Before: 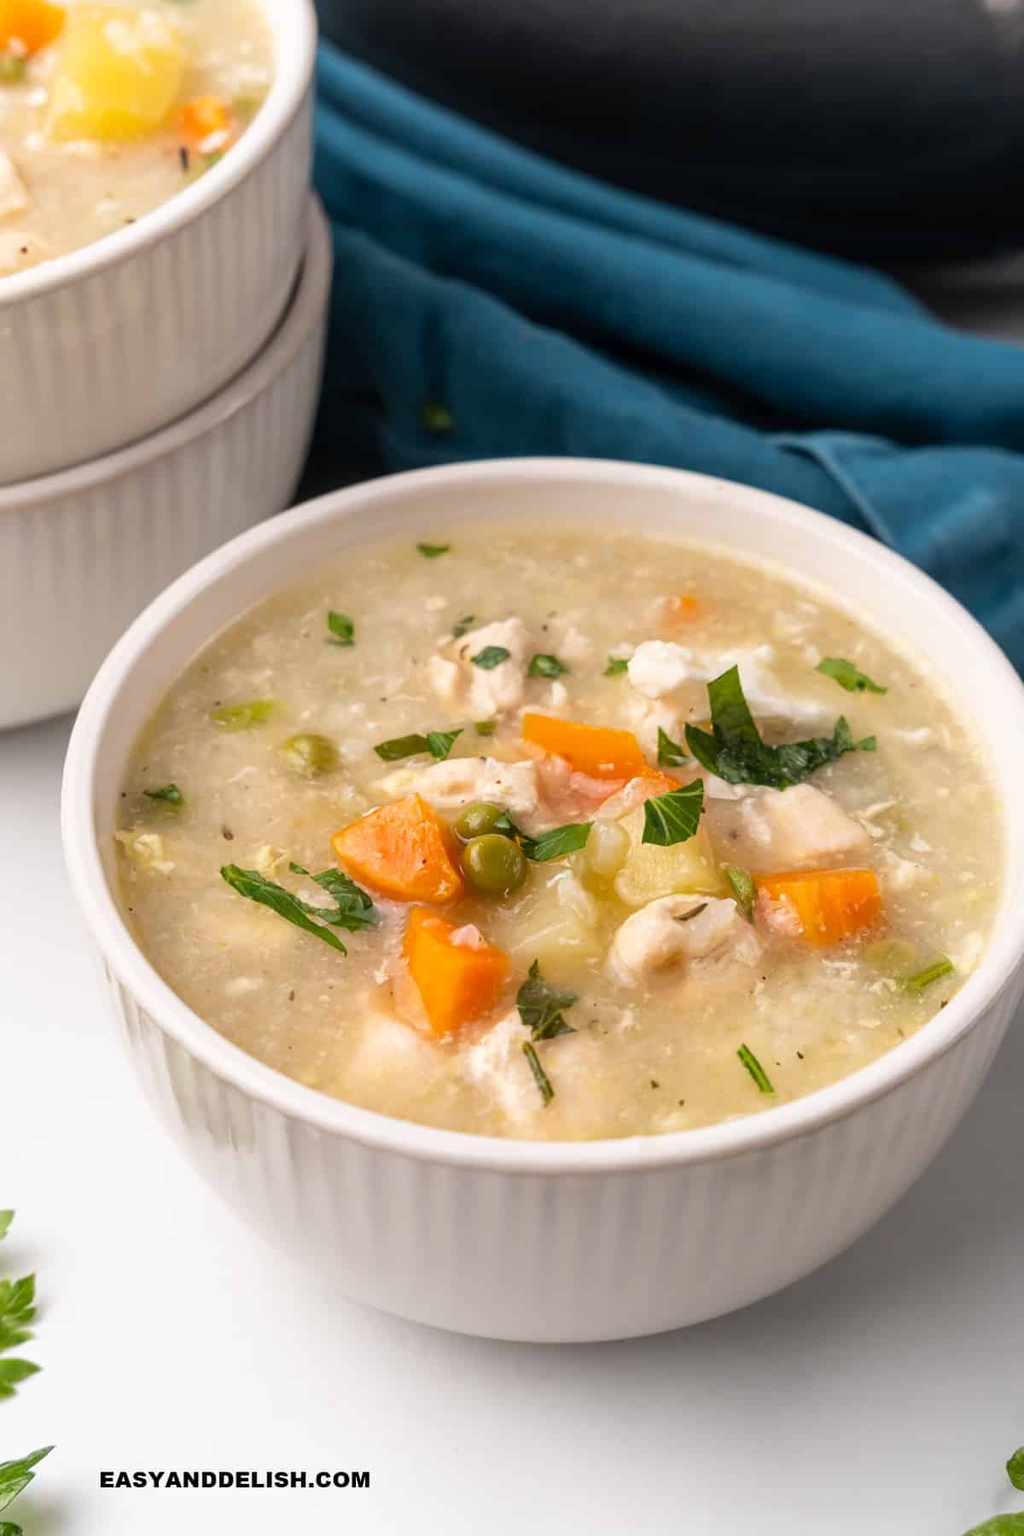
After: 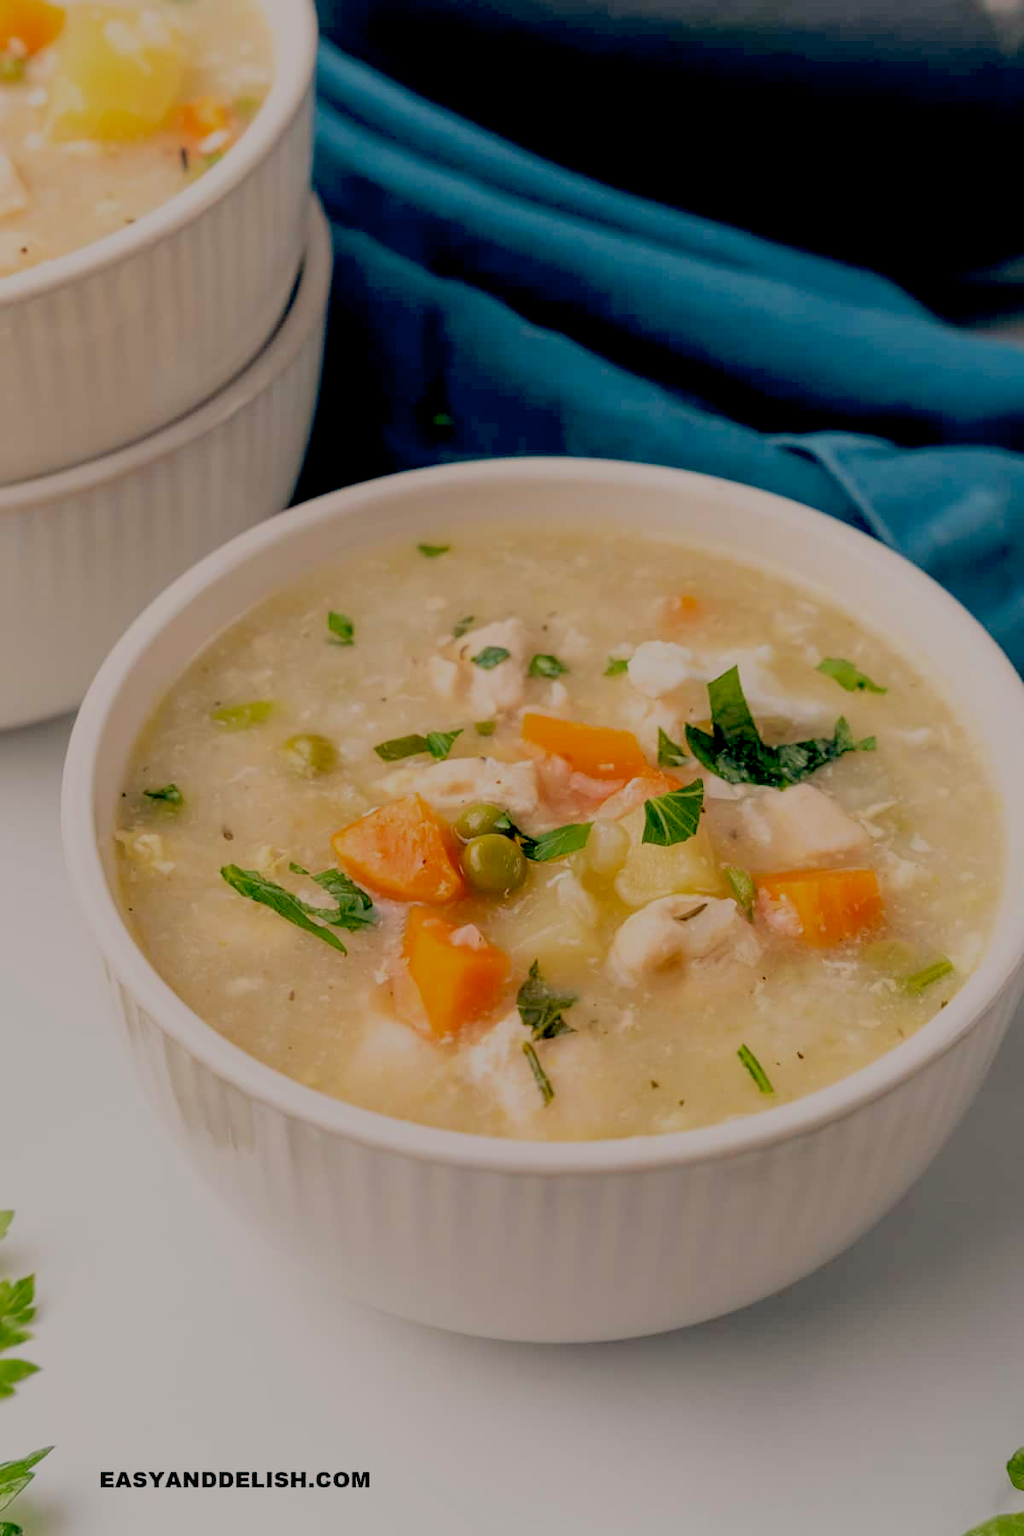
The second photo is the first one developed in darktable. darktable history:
filmic rgb: black relative exposure -8.79 EV, white relative exposure 4.98 EV, threshold 3 EV, target black luminance 0%, hardness 3.77, latitude 66.33%, contrast 0.822, shadows ↔ highlights balance 20%, color science v5 (2021), contrast in shadows safe, contrast in highlights safe, enable highlight reconstruction true
shadows and highlights: radius 121.13, shadows 21.4, white point adjustment -9.72, highlights -14.39, soften with gaussian
color balance: lift [0.975, 0.993, 1, 1.015], gamma [1.1, 1, 1, 0.945], gain [1, 1.04, 1, 0.95]
